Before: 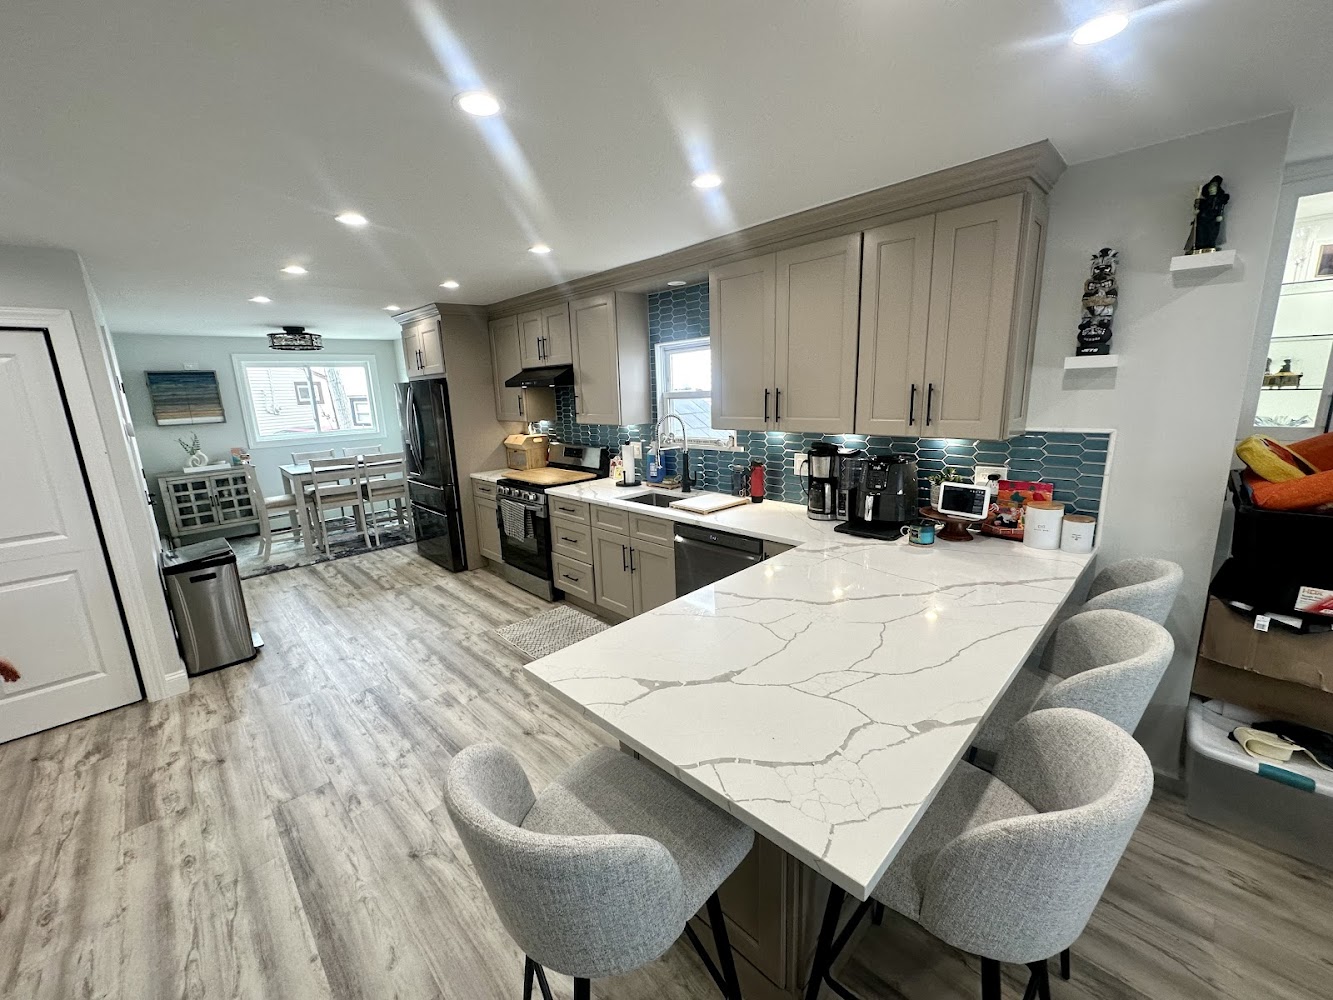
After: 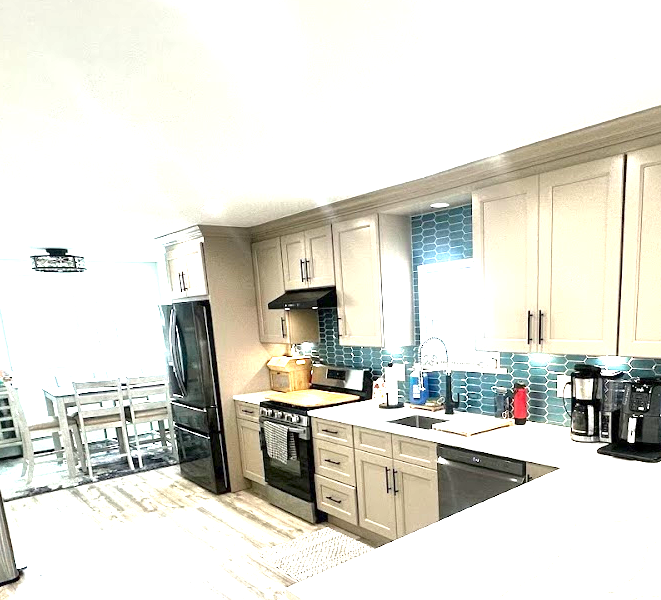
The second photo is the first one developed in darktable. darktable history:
local contrast: mode bilateral grid, contrast 20, coarseness 49, detail 132%, midtone range 0.2
crop: left 17.807%, top 7.879%, right 32.604%, bottom 32.049%
exposure: black level correction 0, exposure 1.745 EV, compensate highlight preservation false
